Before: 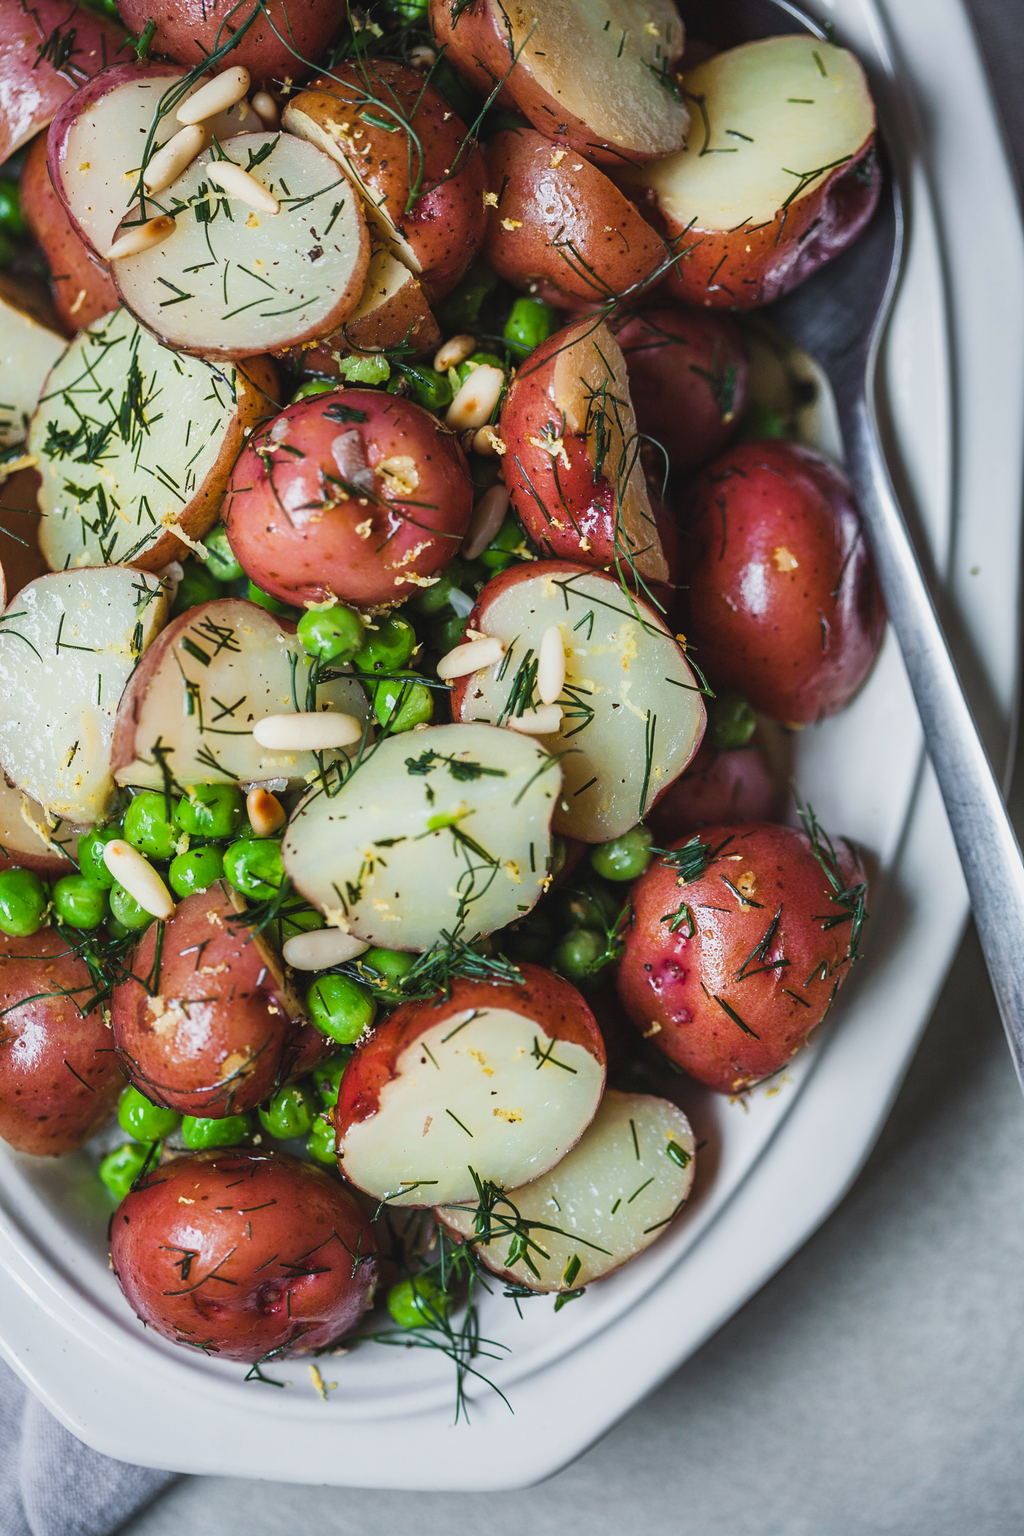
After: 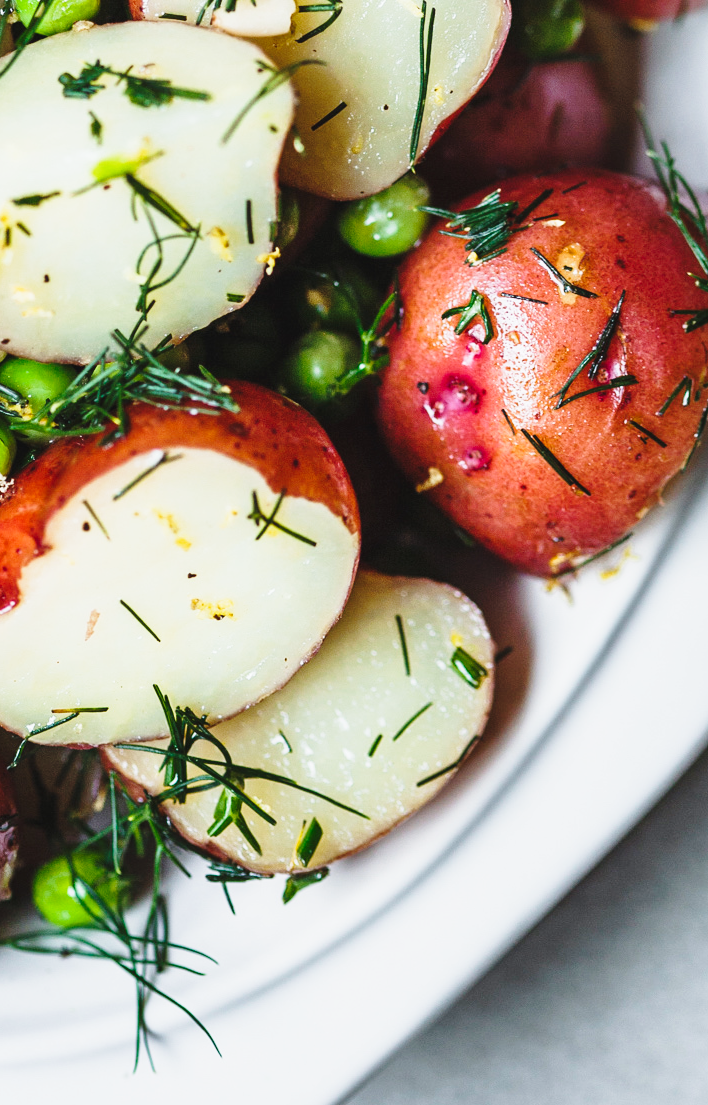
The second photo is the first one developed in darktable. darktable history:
base curve: curves: ch0 [(0, 0) (0.028, 0.03) (0.121, 0.232) (0.46, 0.748) (0.859, 0.968) (1, 1)], preserve colors none
crop: left 35.754%, top 46.203%, right 18.117%, bottom 5.829%
